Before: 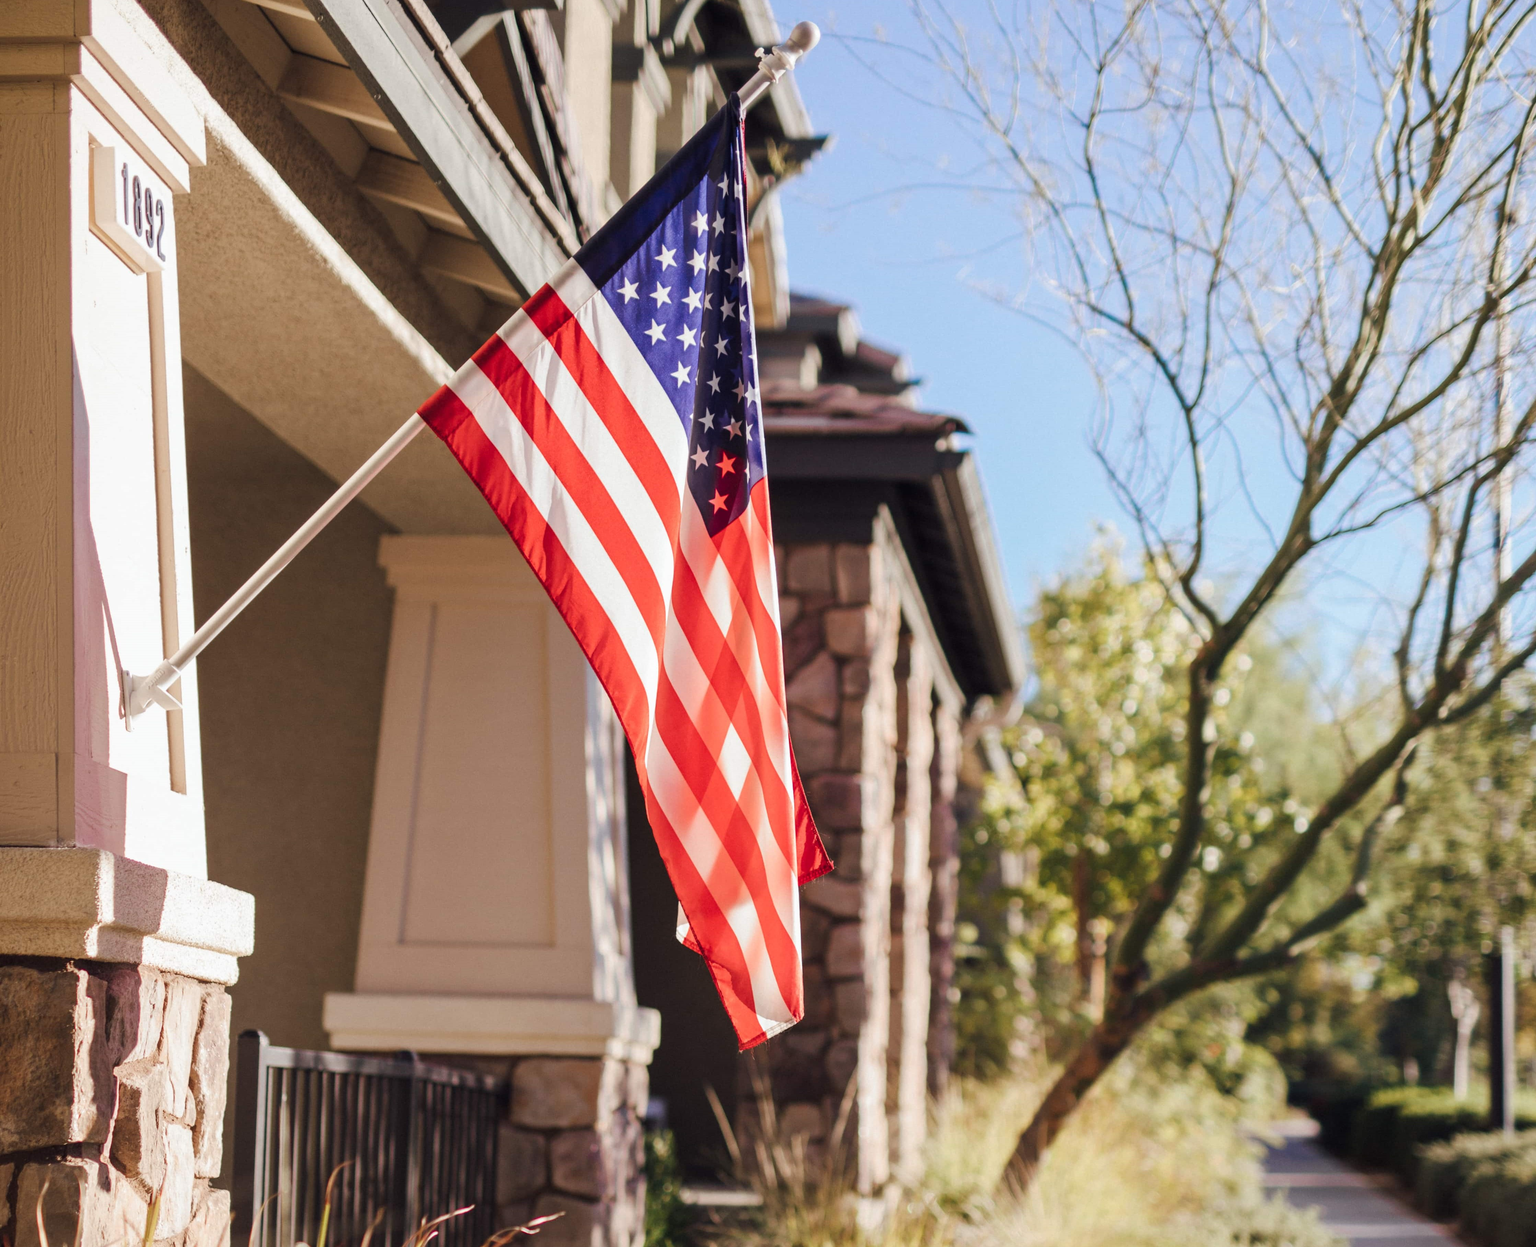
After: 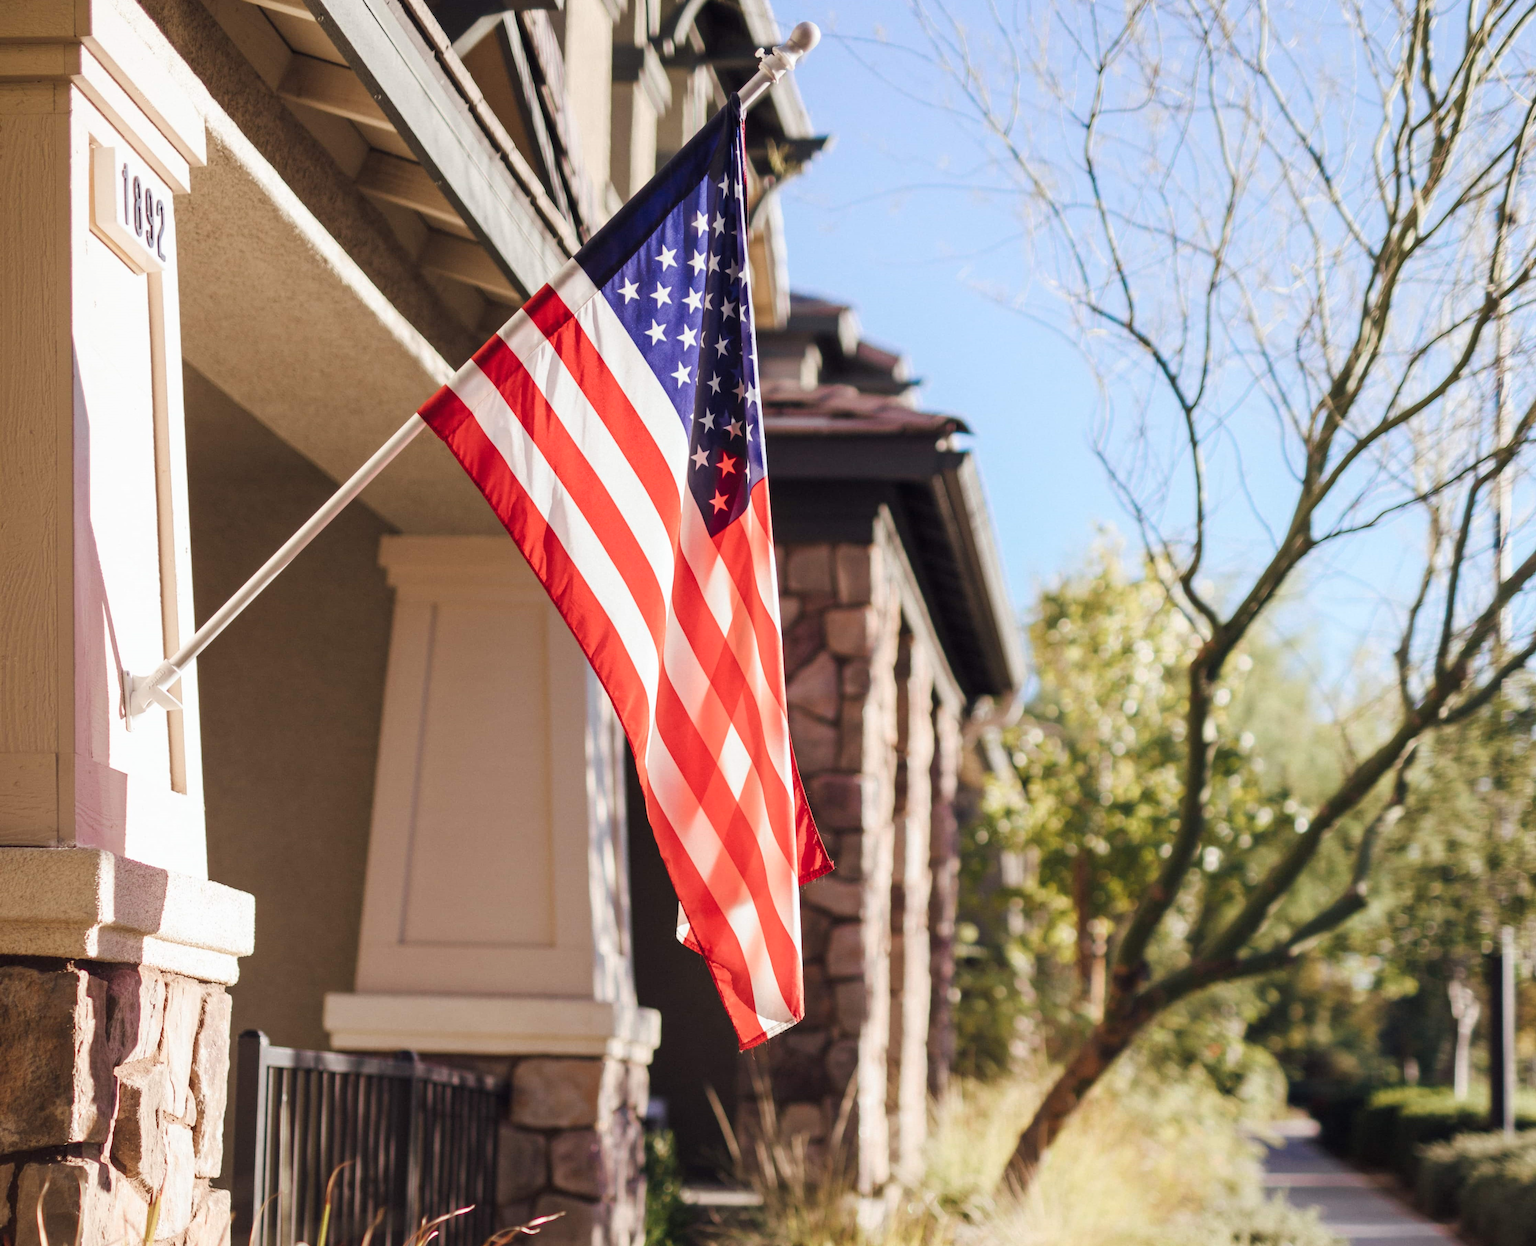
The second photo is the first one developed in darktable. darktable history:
shadows and highlights: shadows -1.72, highlights 41.38
